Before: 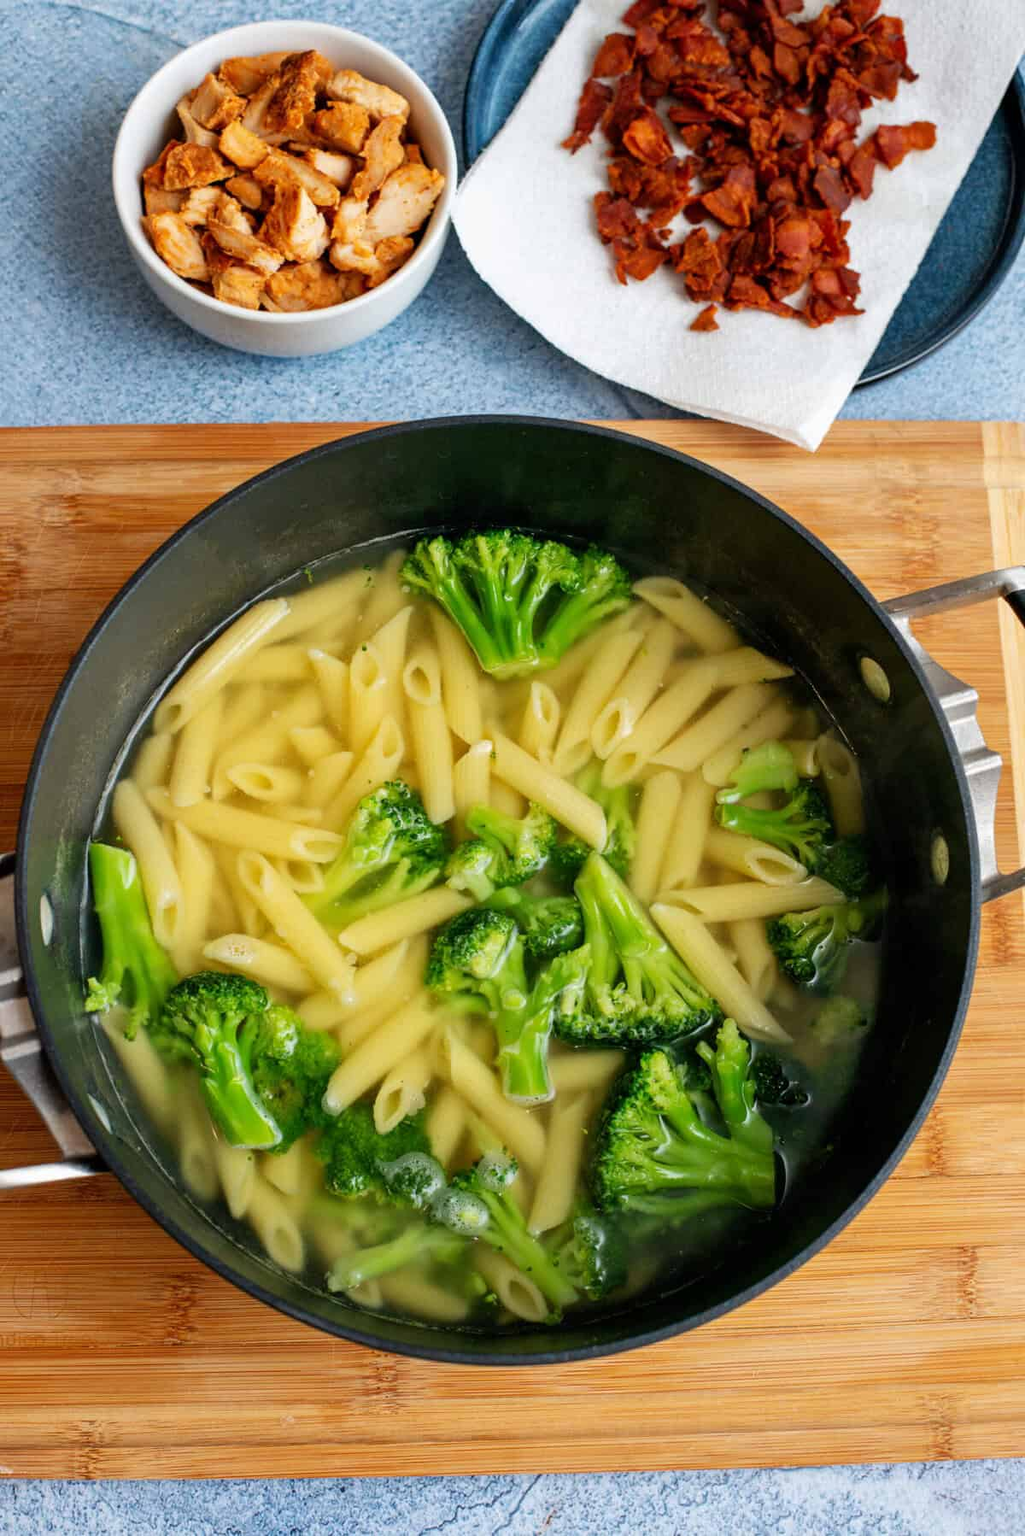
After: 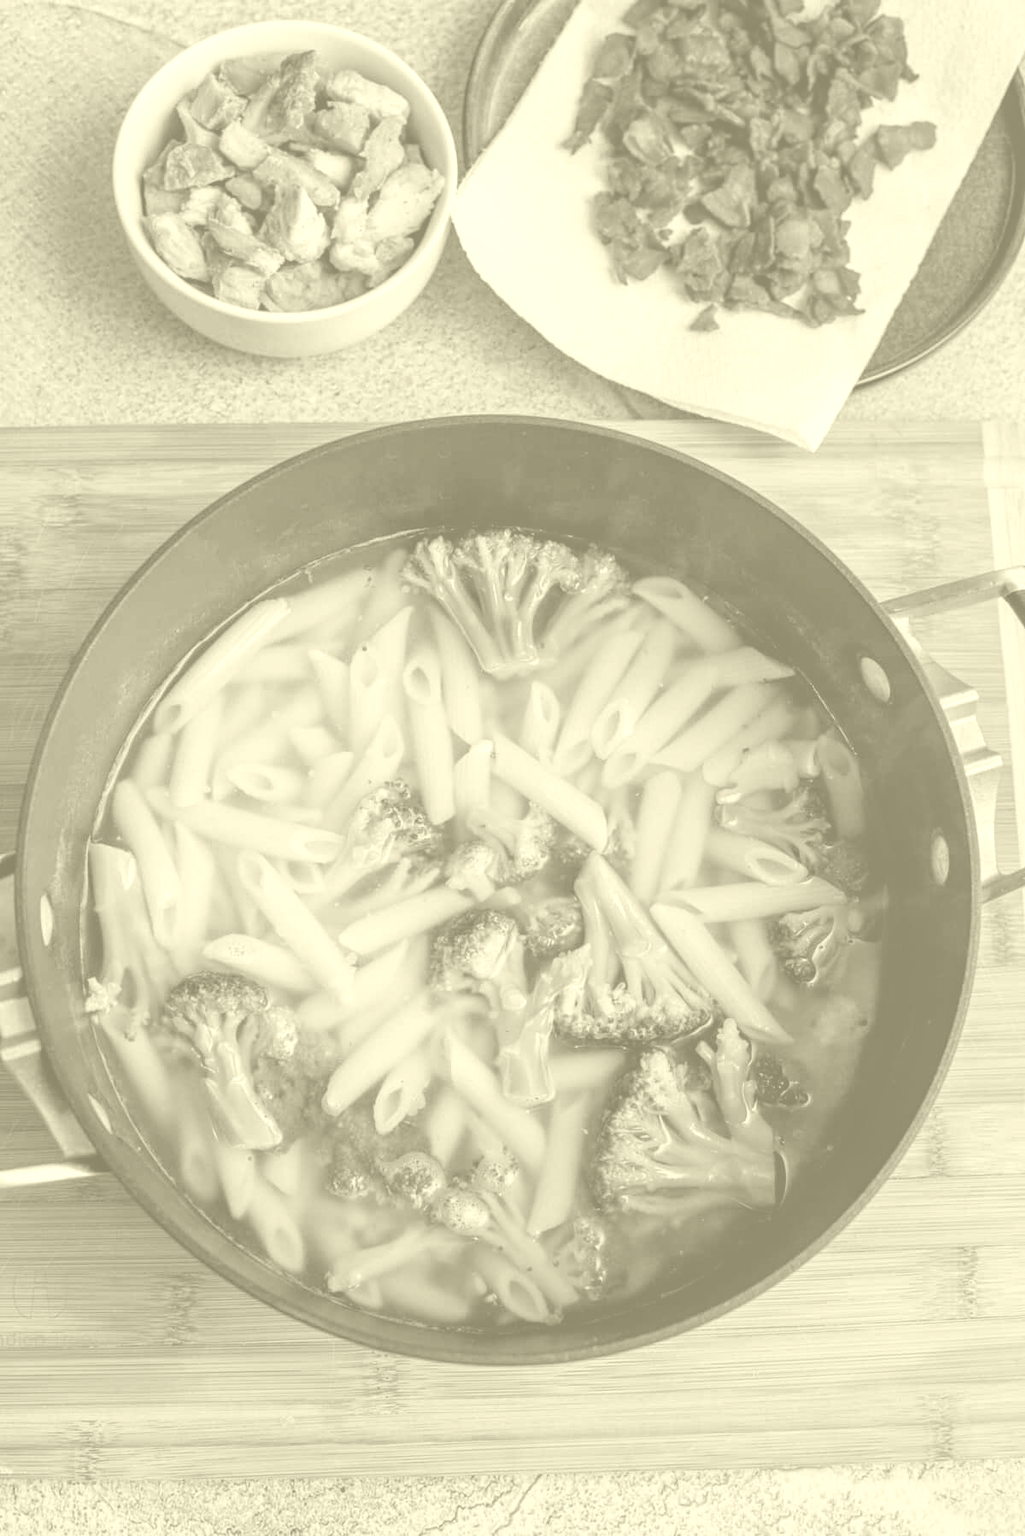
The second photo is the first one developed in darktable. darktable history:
colorize: hue 43.2°, saturation 40%, version 1
local contrast: detail 117%
